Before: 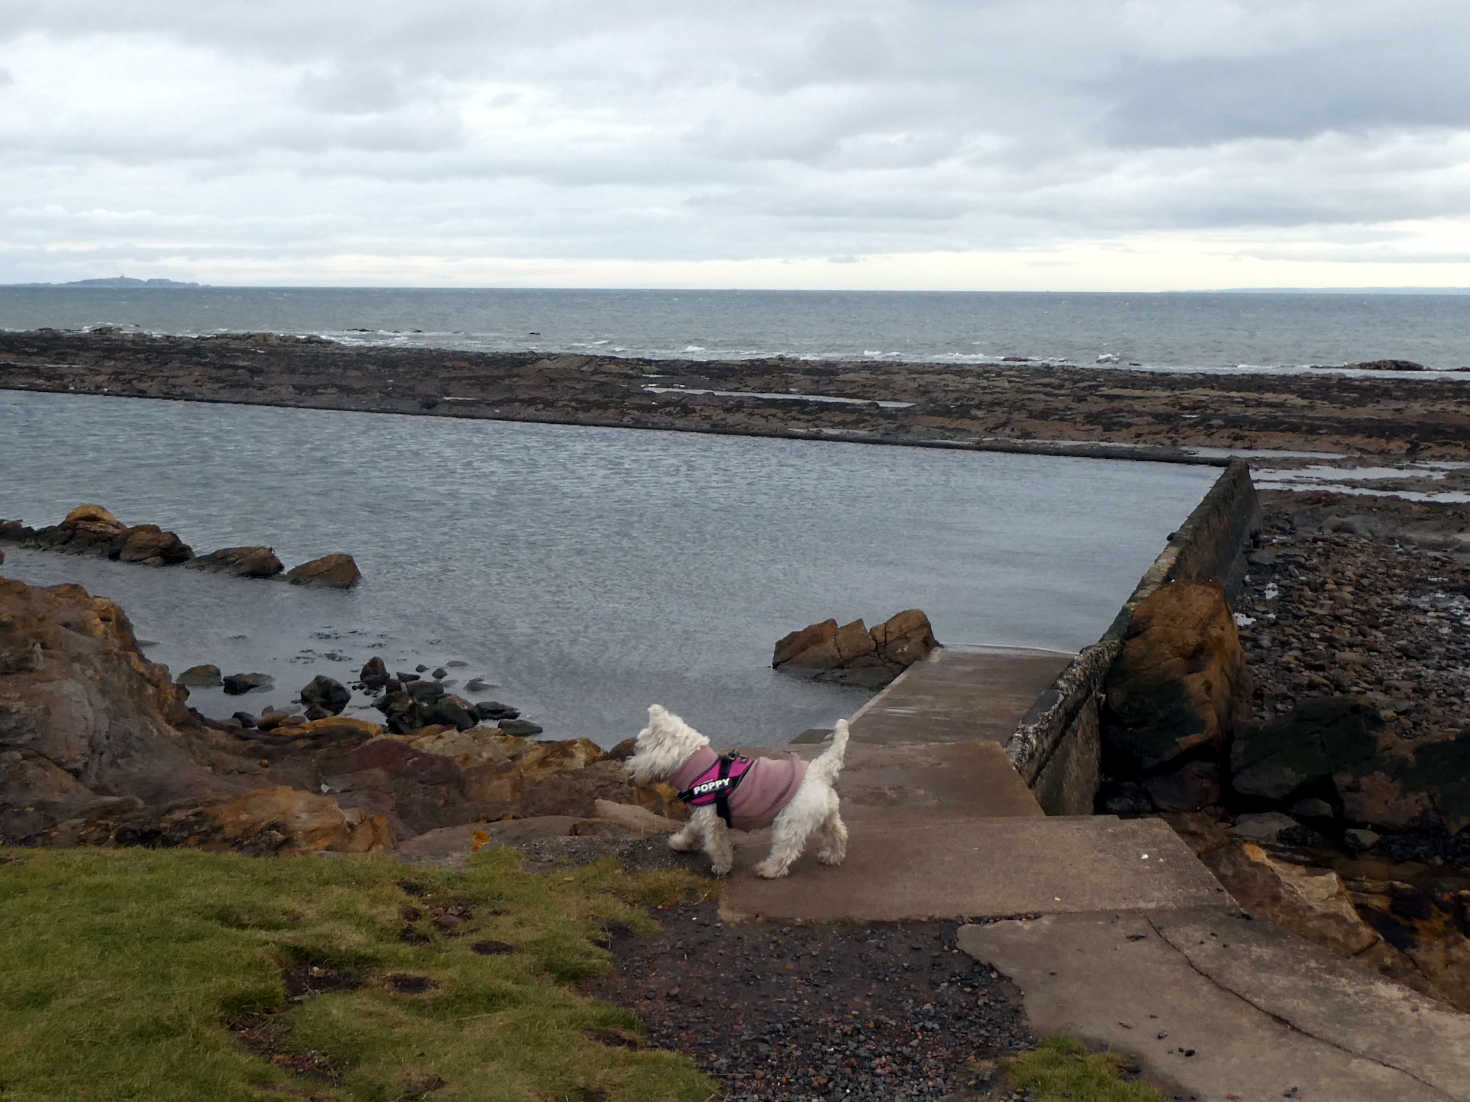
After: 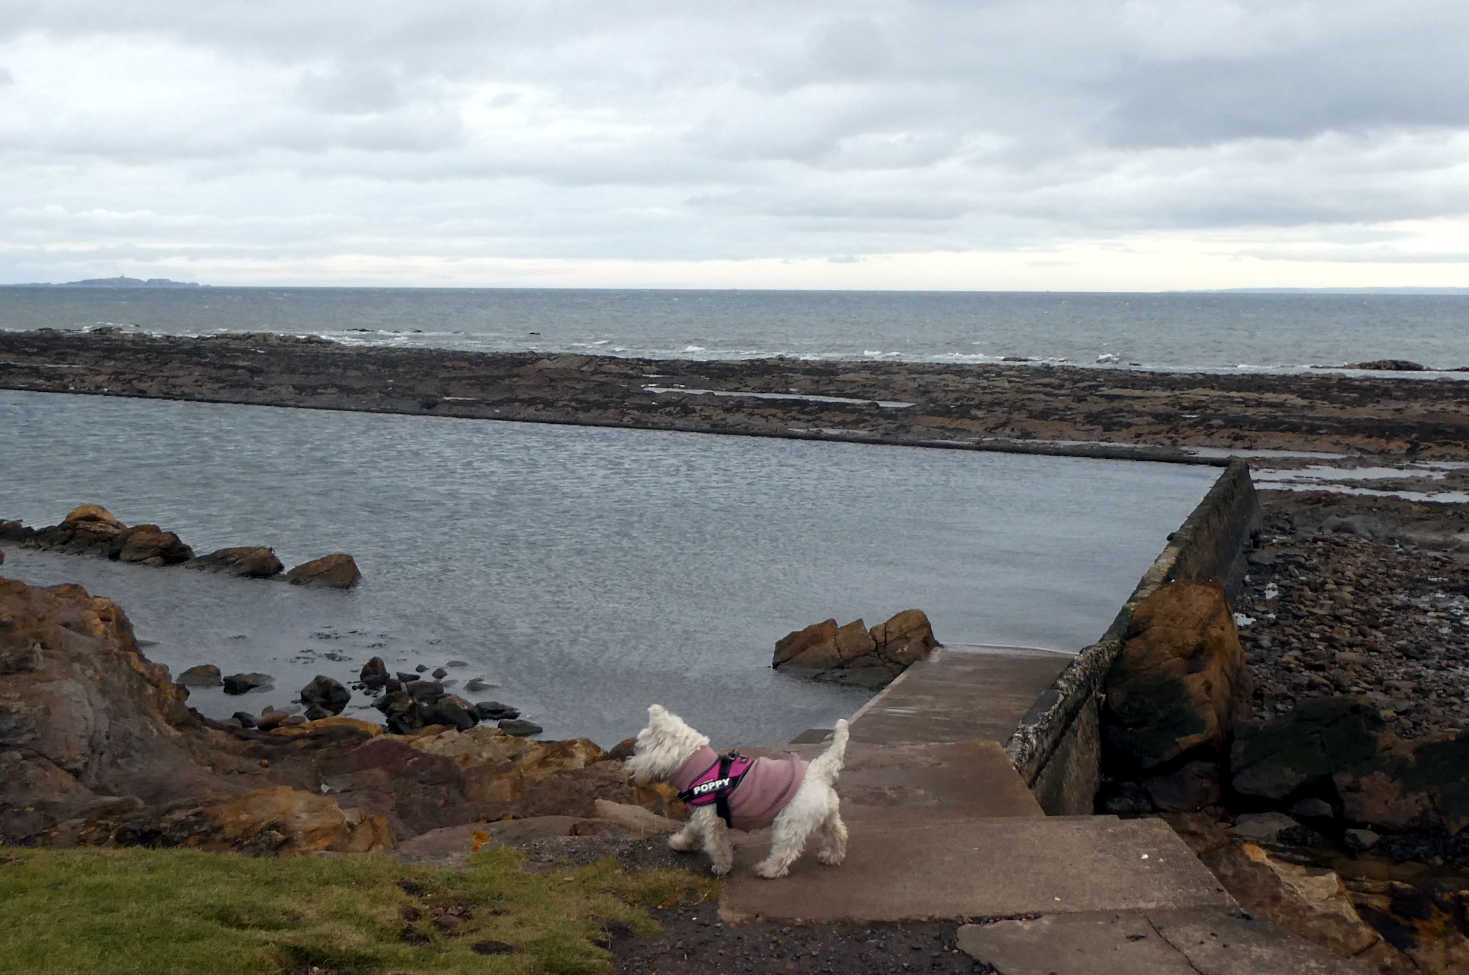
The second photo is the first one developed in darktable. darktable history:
crop and rotate: top 0%, bottom 11.496%
